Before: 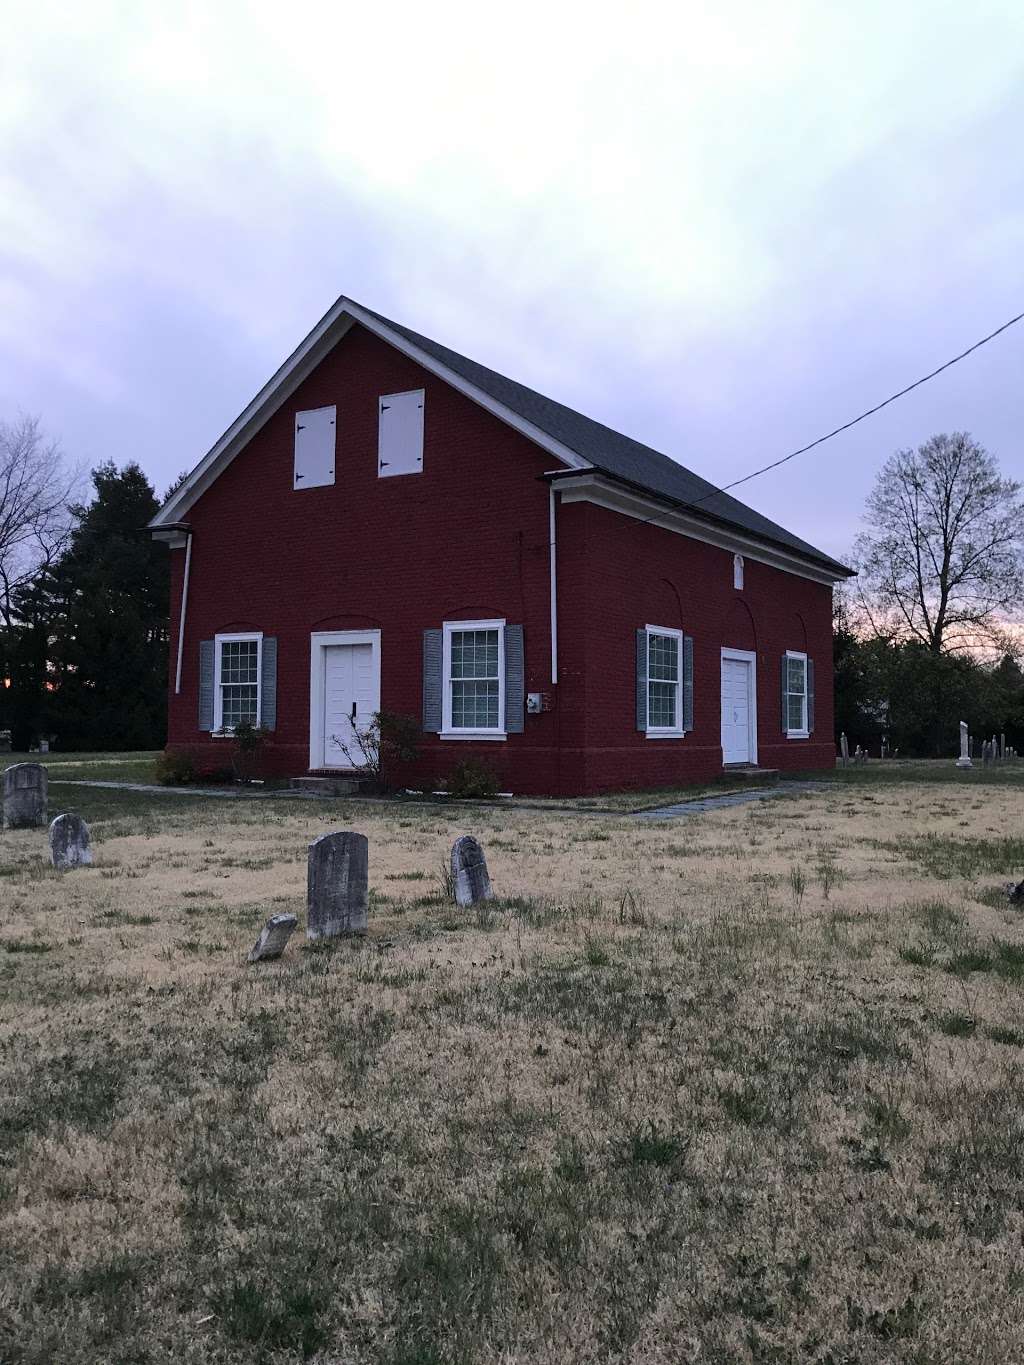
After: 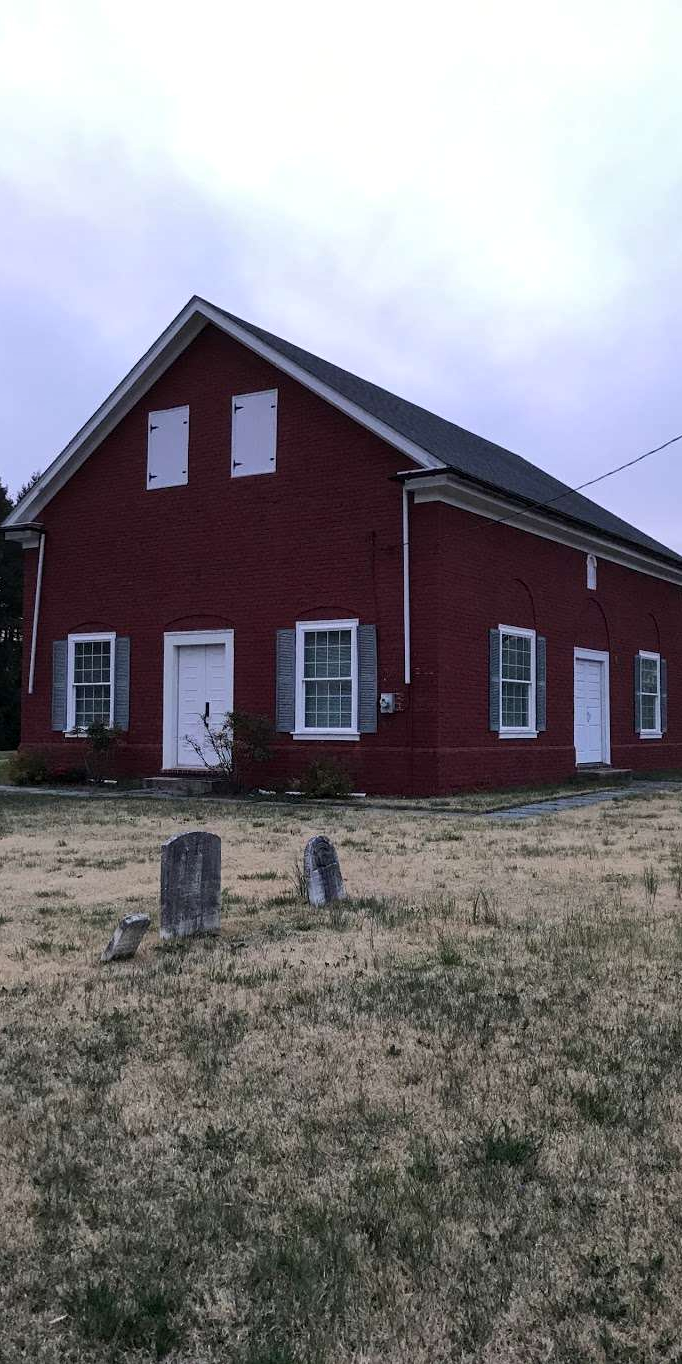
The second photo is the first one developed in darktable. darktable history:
local contrast: highlights 104%, shadows 98%, detail 119%, midtone range 0.2
crop and rotate: left 14.401%, right 18.969%
